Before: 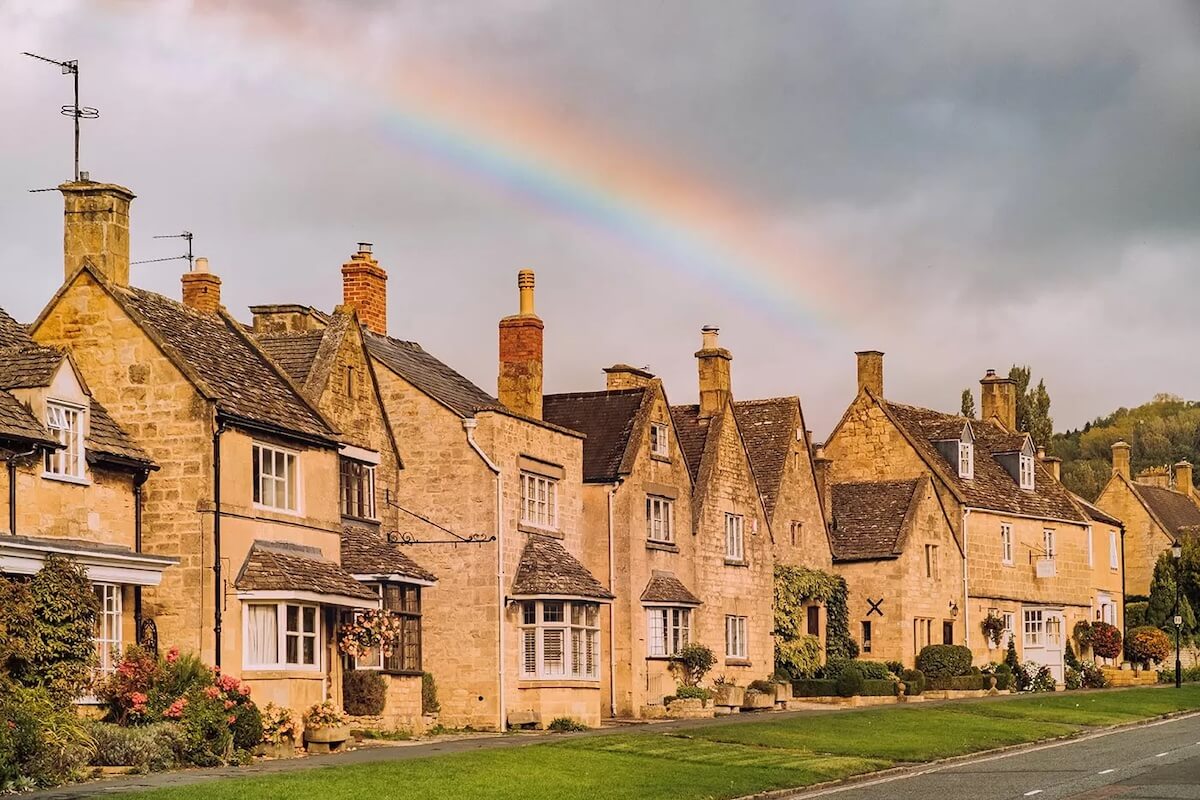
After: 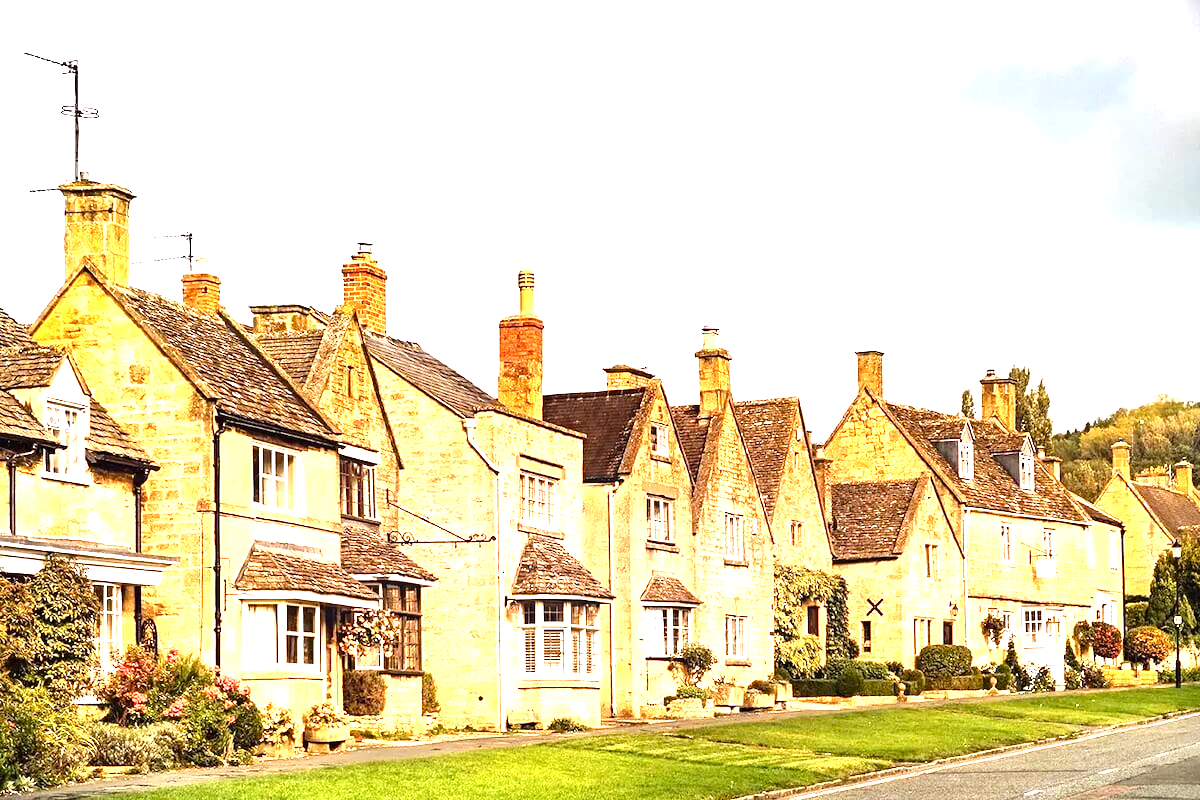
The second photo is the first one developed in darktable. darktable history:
color balance rgb: perceptual saturation grading › global saturation 20.13%, perceptual saturation grading › highlights -19.72%, perceptual saturation grading › shadows 29.736%
exposure: black level correction 0, exposure 1.2 EV, compensate highlight preservation false
tone equalizer: -8 EV -0.763 EV, -7 EV -0.696 EV, -6 EV -0.561 EV, -5 EV -0.394 EV, -3 EV 0.391 EV, -2 EV 0.6 EV, -1 EV 0.697 EV, +0 EV 0.763 EV, edges refinement/feathering 500, mask exposure compensation -1.57 EV, preserve details no
